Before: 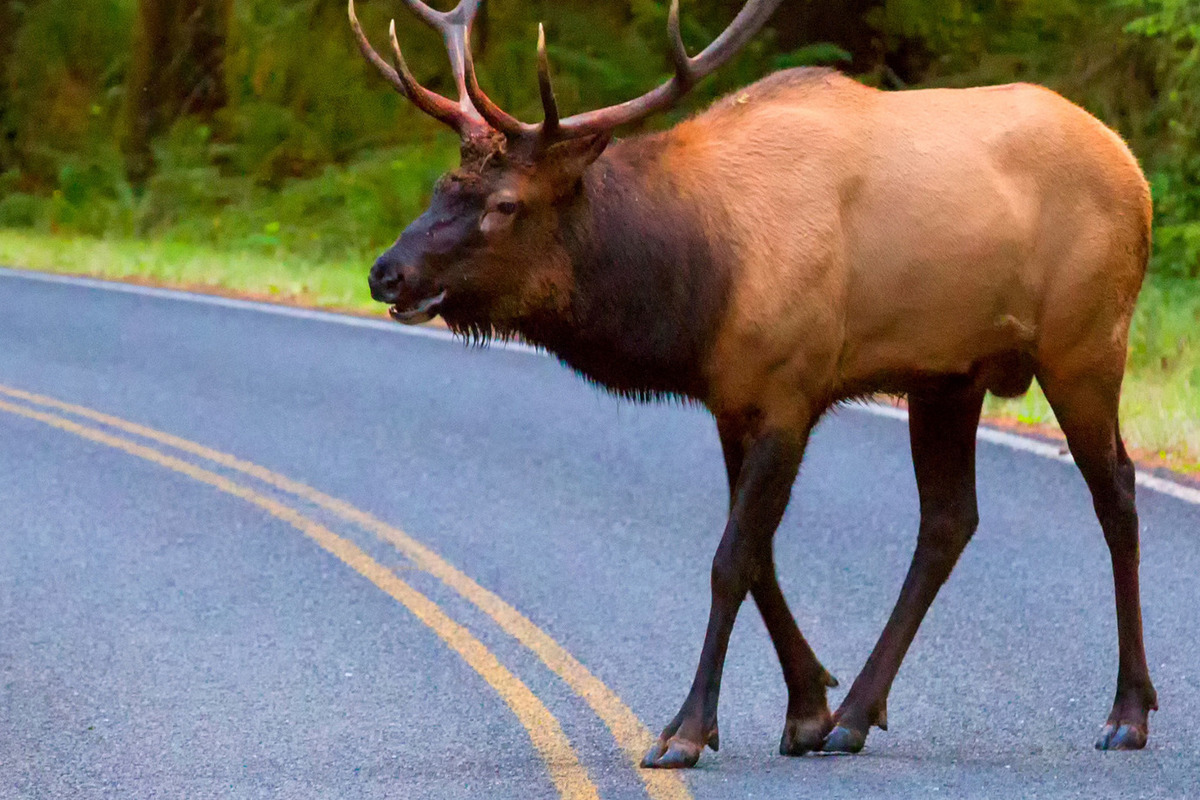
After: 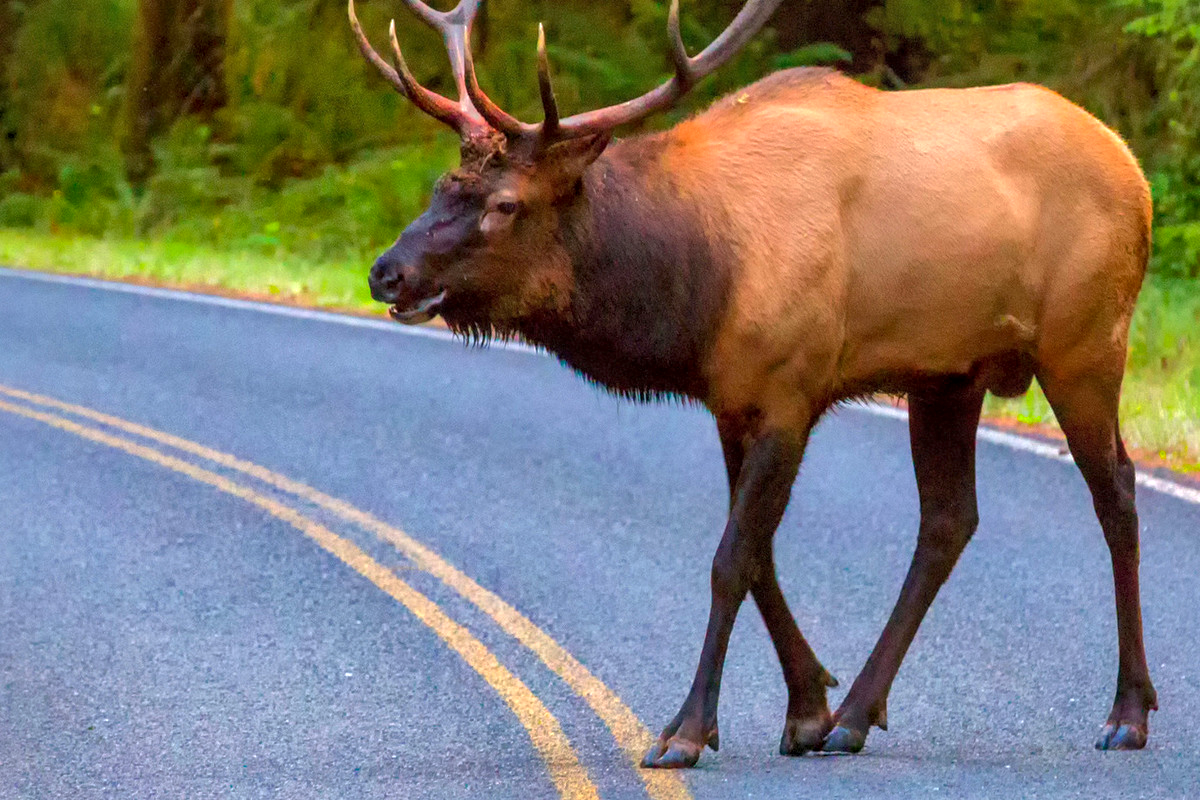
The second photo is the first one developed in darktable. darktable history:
shadows and highlights: shadows 39.78, highlights -59.8
local contrast: on, module defaults
exposure: exposure 0.364 EV, compensate exposure bias true, compensate highlight preservation false
color correction: highlights b* -0.037, saturation 1.07
